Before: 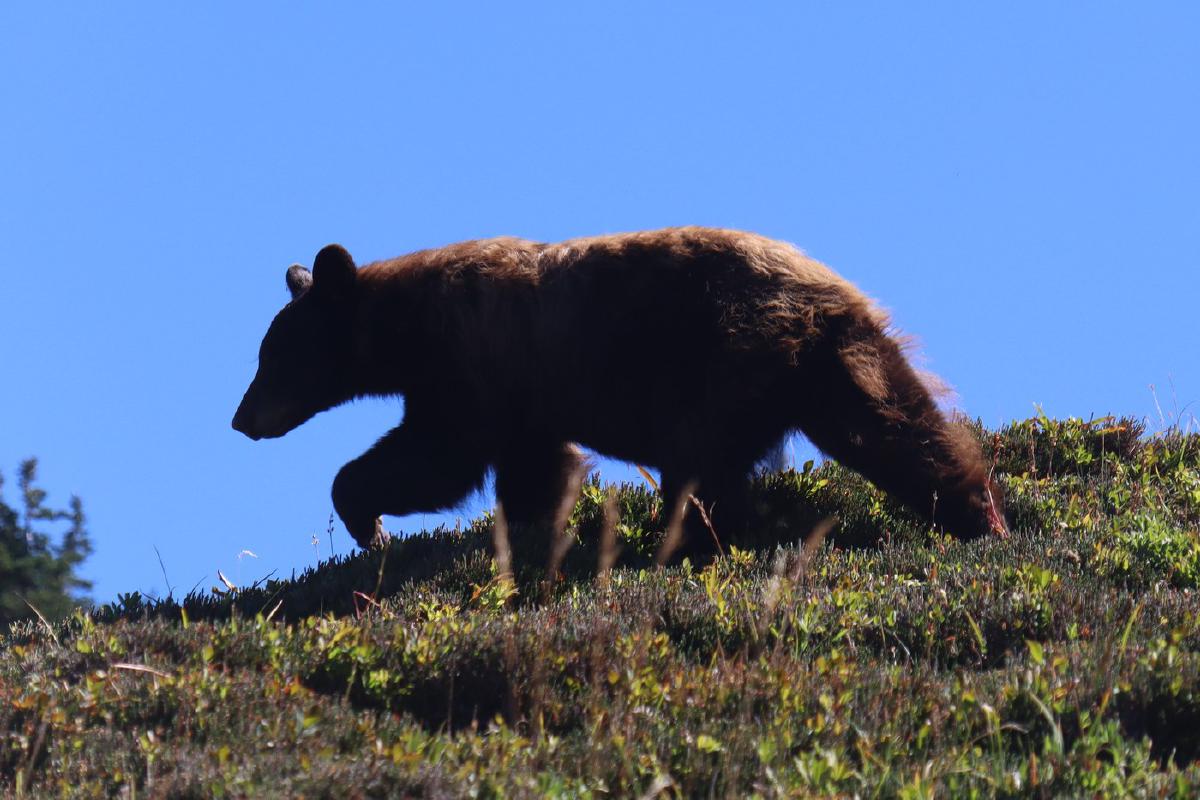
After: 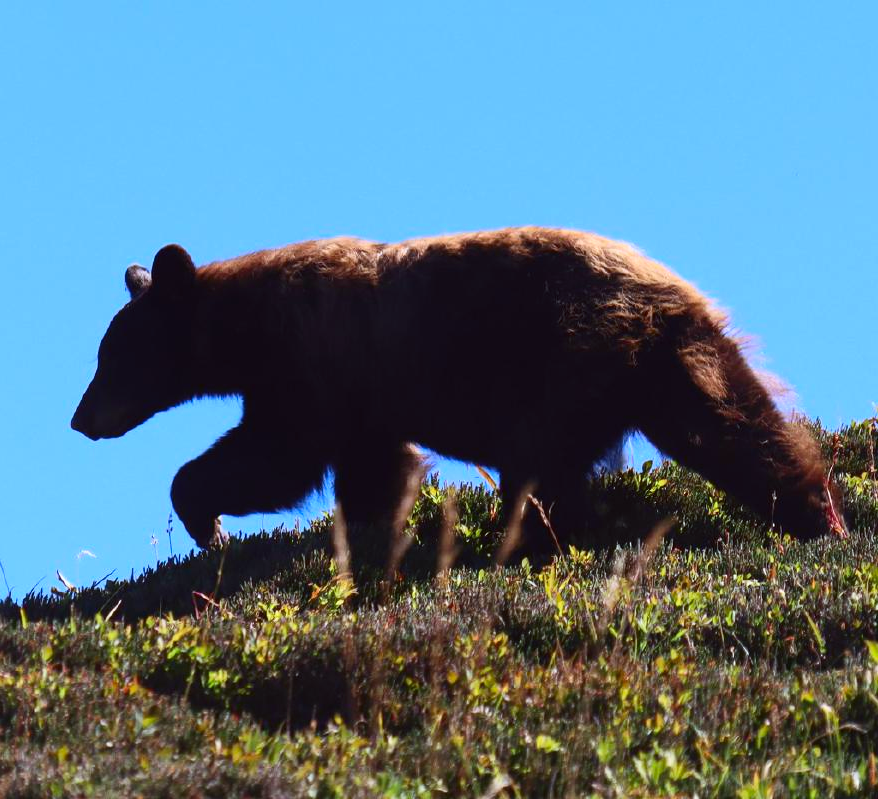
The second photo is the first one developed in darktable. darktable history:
color correction: highlights a* -2.73, highlights b* -2.09, shadows a* 2.41, shadows b* 2.73
crop: left 13.443%, right 13.31%
contrast brightness saturation: contrast 0.23, brightness 0.1, saturation 0.29
